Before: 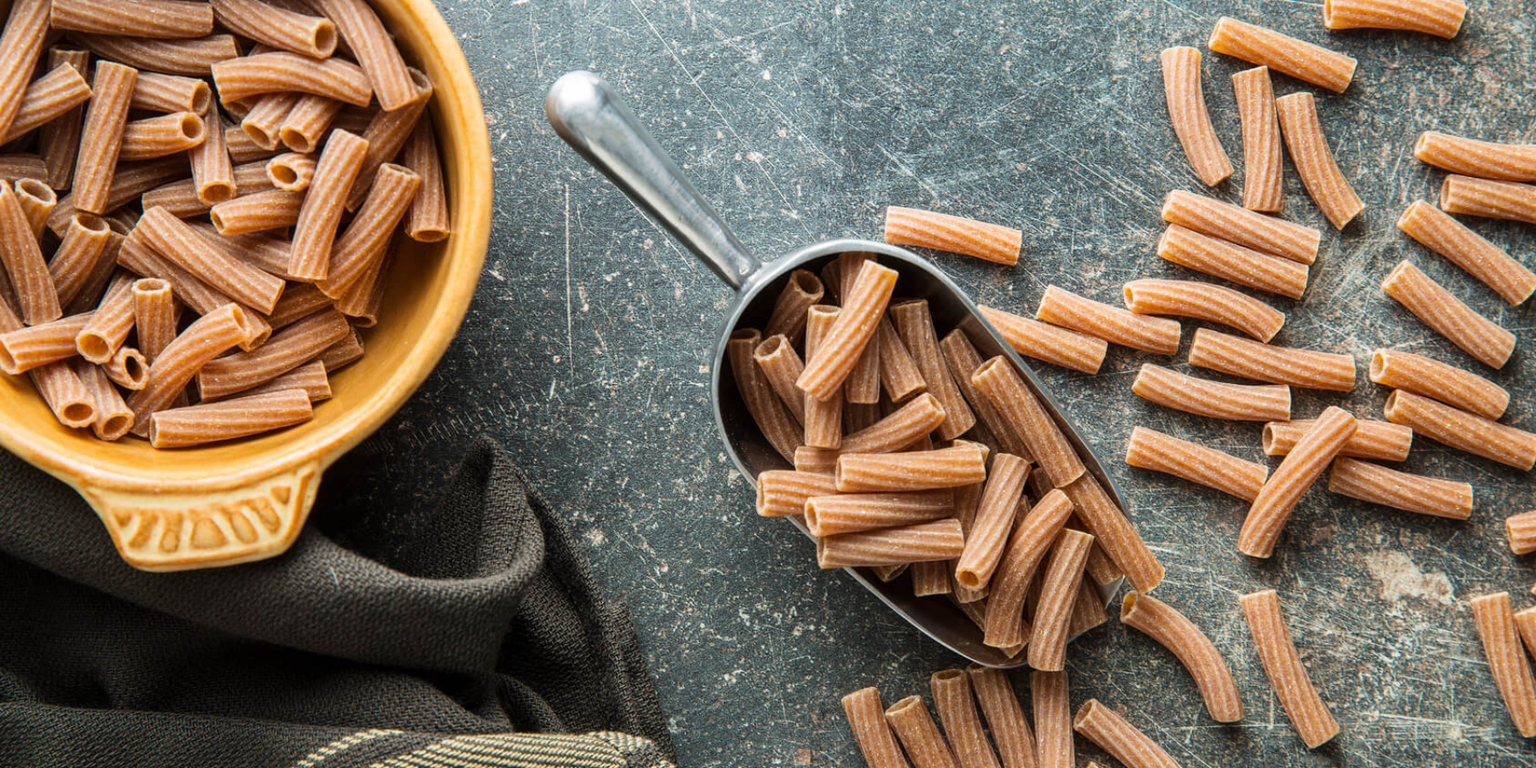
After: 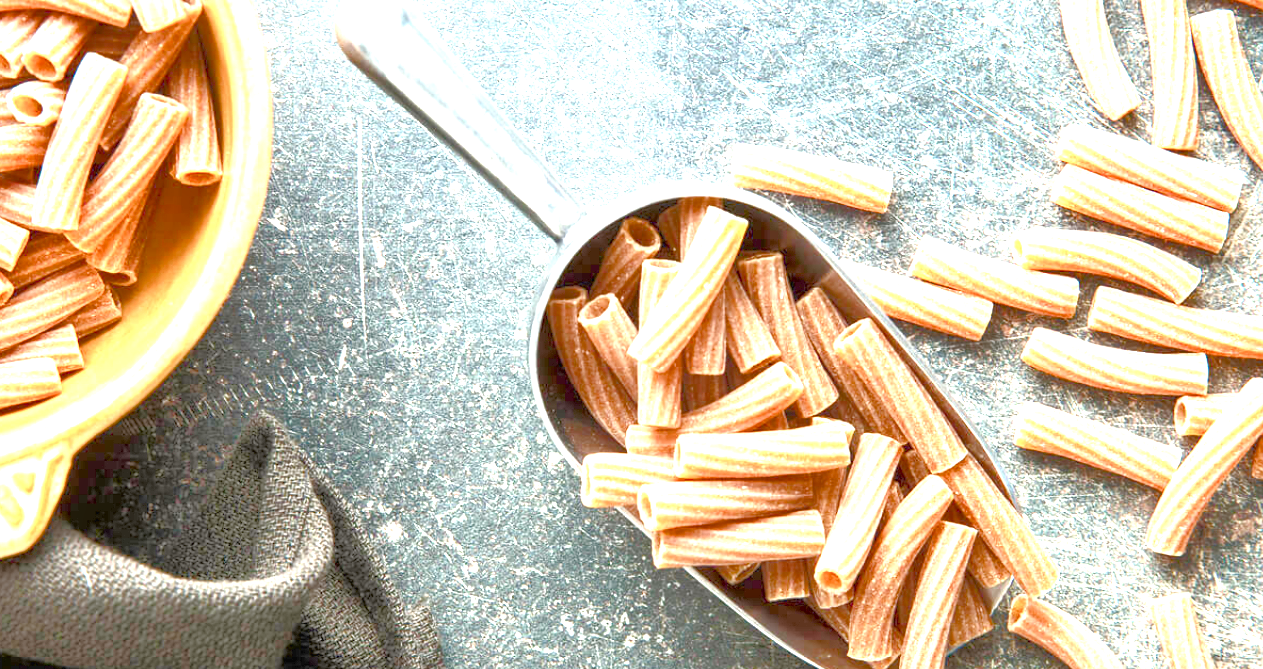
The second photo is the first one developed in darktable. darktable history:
tone equalizer: -7 EV 0.16 EV, -6 EV 0.611 EV, -5 EV 1.12 EV, -4 EV 1.3 EV, -3 EV 1.13 EV, -2 EV 0.6 EV, -1 EV 0.165 EV
crop and rotate: left 16.963%, top 10.905%, right 12.861%, bottom 14.661%
color balance rgb: perceptual saturation grading › global saturation 0.361%, perceptual saturation grading › highlights -17.651%, perceptual saturation grading › mid-tones 32.812%, perceptual saturation grading › shadows 50.374%, contrast -10.196%
exposure: black level correction 0, exposure 2.316 EV, compensate exposure bias true, compensate highlight preservation false
